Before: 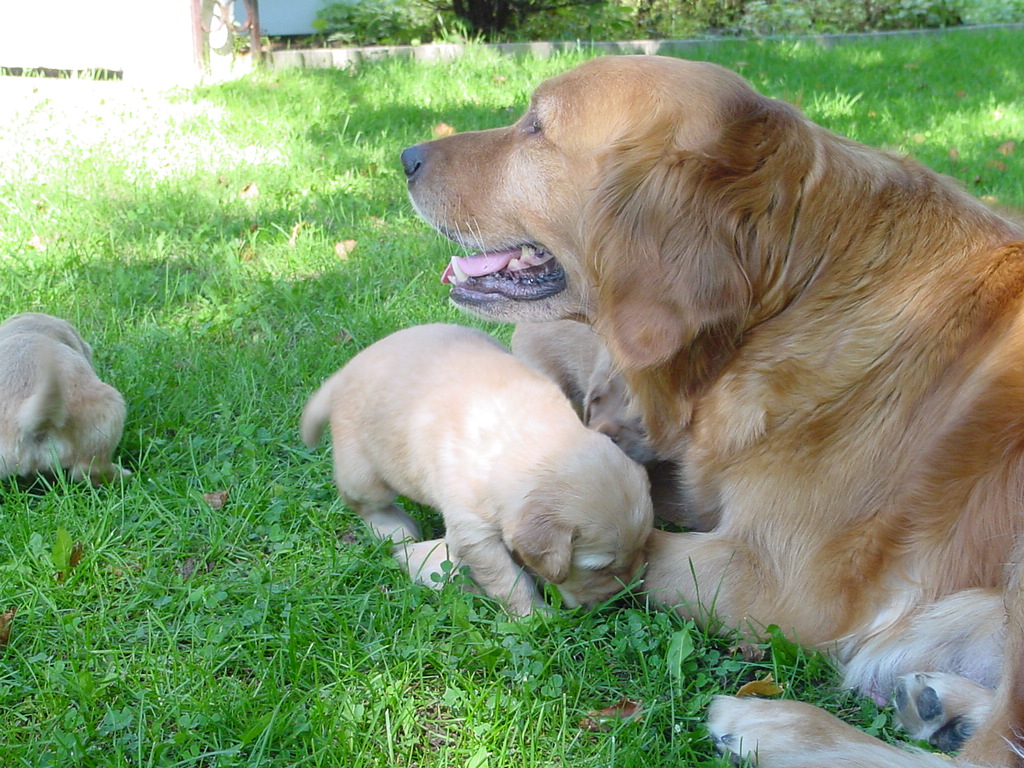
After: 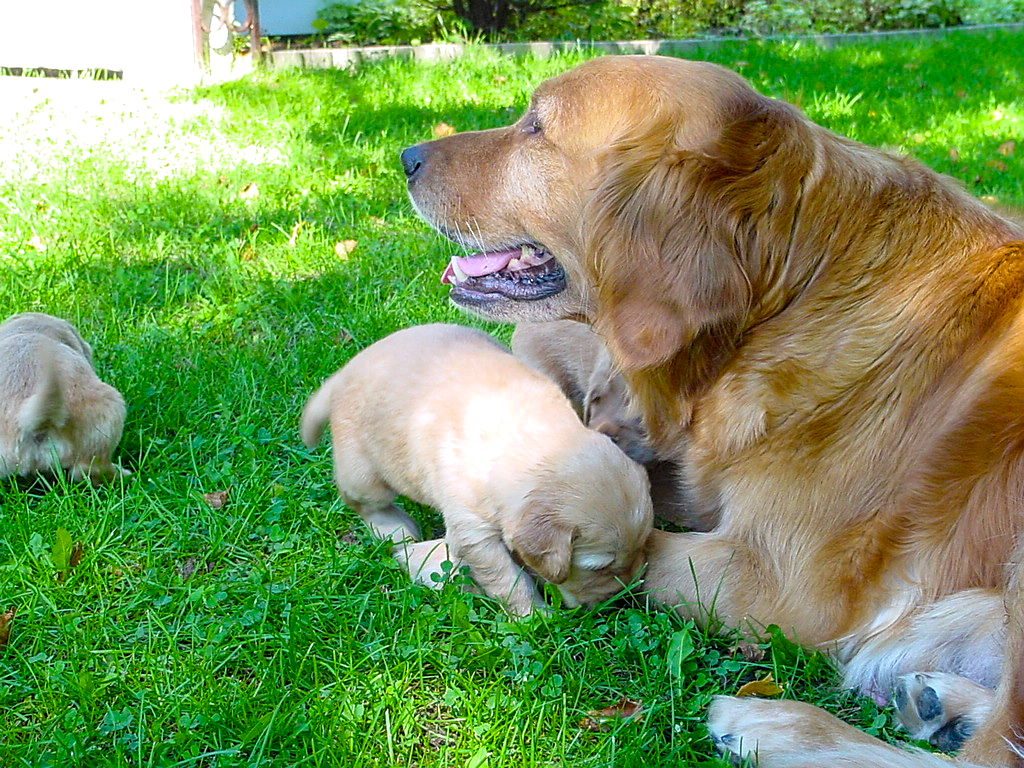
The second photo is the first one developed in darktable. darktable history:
sharpen: on, module defaults
local contrast: detail 130%
color balance rgb: linear chroma grading › global chroma 15%, perceptual saturation grading › global saturation 30%
